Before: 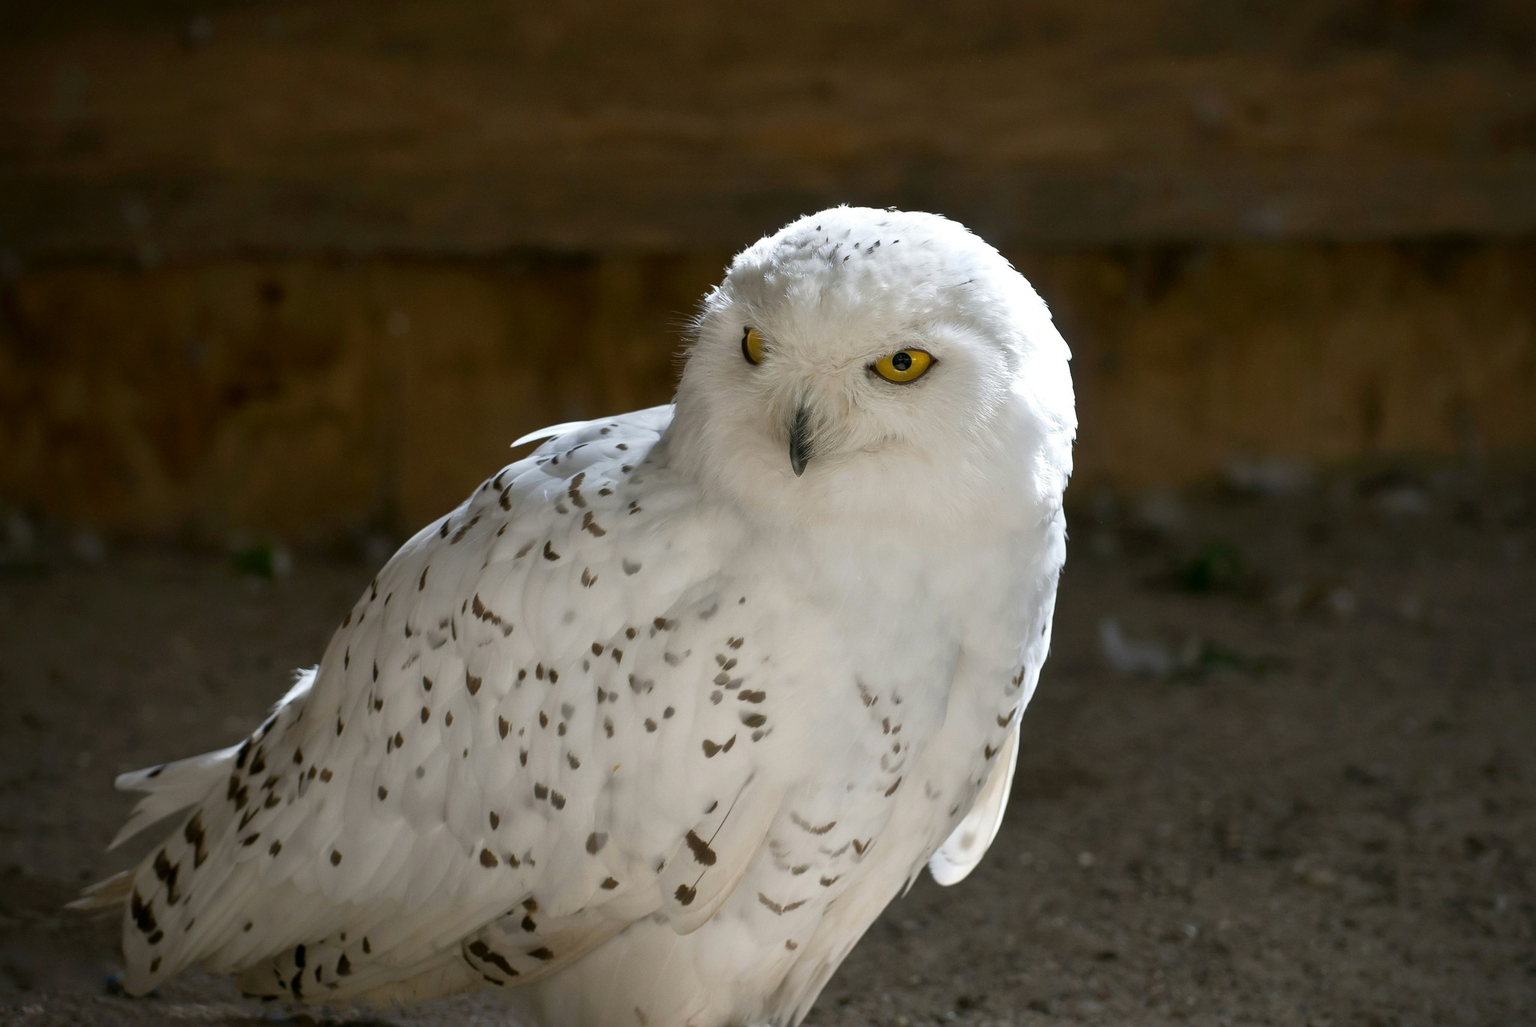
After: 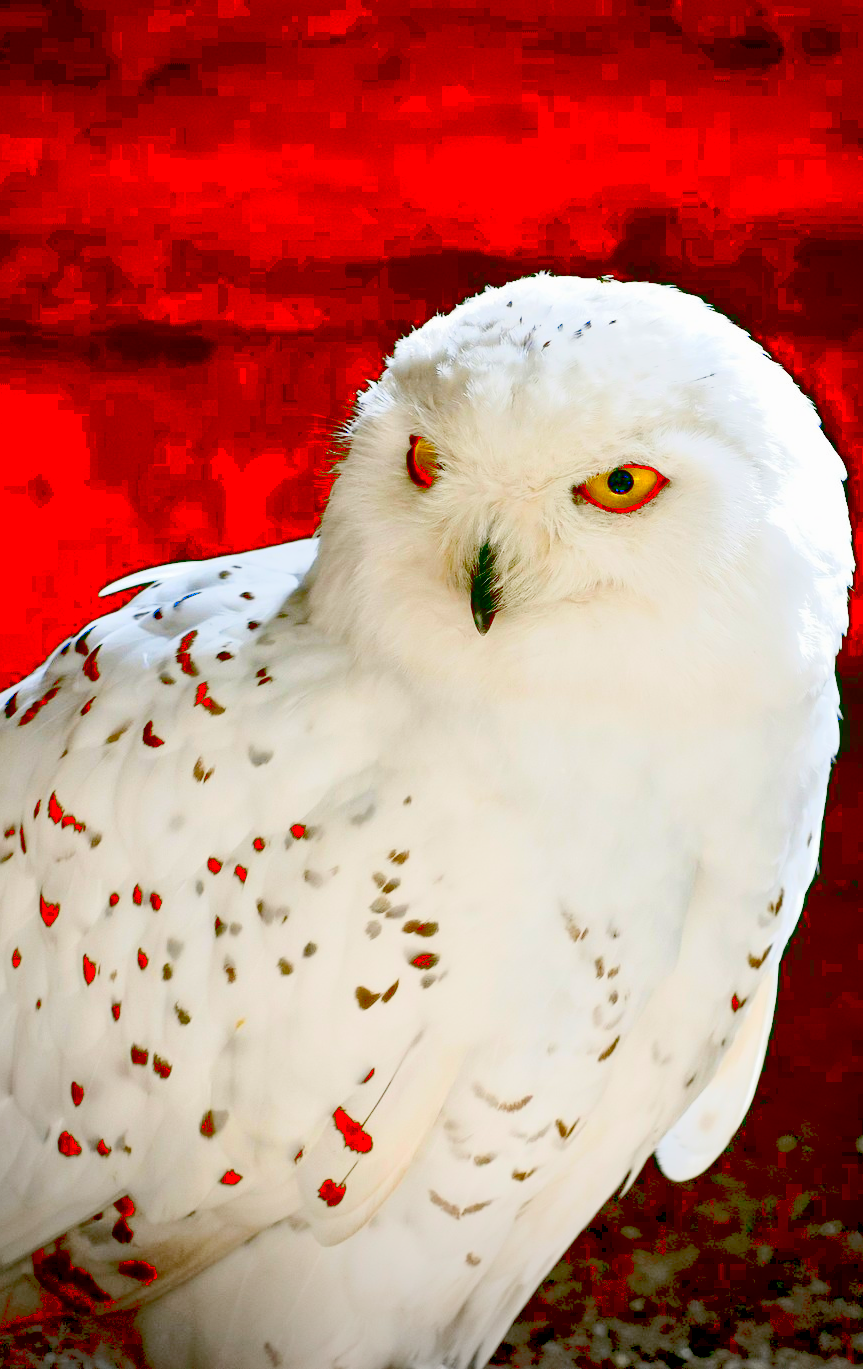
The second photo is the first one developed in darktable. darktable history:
vignetting: fall-off start 68.03%, fall-off radius 30.44%, brightness -0.269, width/height ratio 0.988, shape 0.853
tone curve: curves: ch0 [(0, 0) (0.003, 0.202) (0.011, 0.205) (0.025, 0.222) (0.044, 0.258) (0.069, 0.298) (0.1, 0.321) (0.136, 0.333) (0.177, 0.38) (0.224, 0.439) (0.277, 0.51) (0.335, 0.594) (0.399, 0.675) (0.468, 0.743) (0.543, 0.805) (0.623, 0.861) (0.709, 0.905) (0.801, 0.931) (0.898, 0.941) (1, 1)], color space Lab, linked channels, preserve colors none
exposure: black level correction 0.055, exposure -0.038 EV, compensate exposure bias true, compensate highlight preservation false
crop: left 28.466%, right 29.348%
